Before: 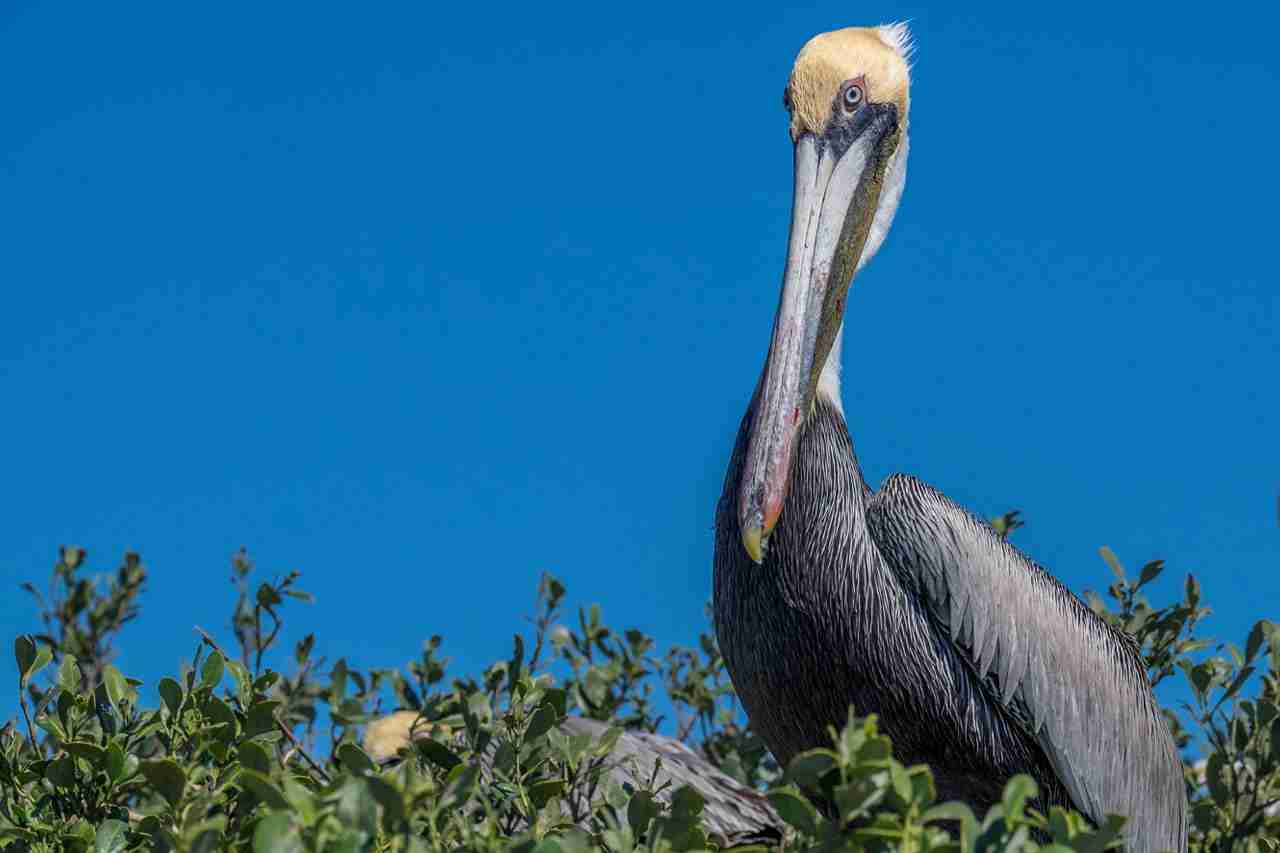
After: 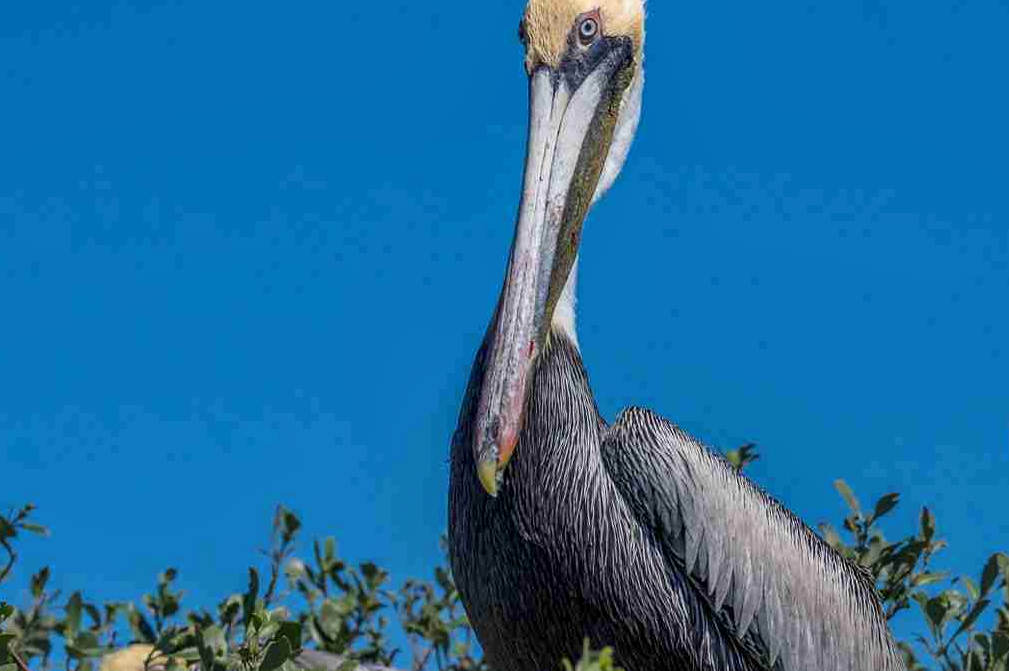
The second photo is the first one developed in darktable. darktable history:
local contrast: mode bilateral grid, contrast 20, coarseness 50, detail 120%, midtone range 0.2
exposure: compensate highlight preservation false
crop and rotate: left 20.74%, top 7.912%, right 0.375%, bottom 13.378%
